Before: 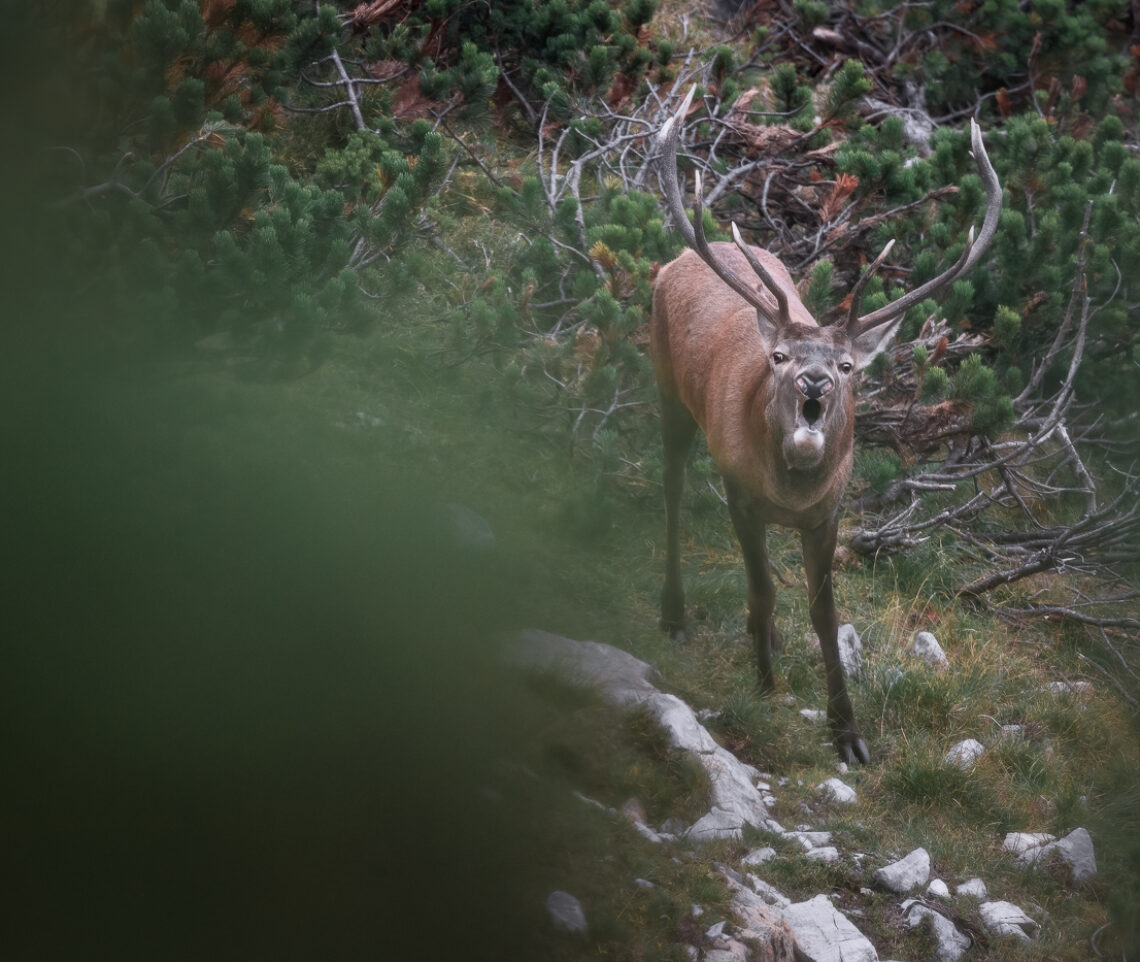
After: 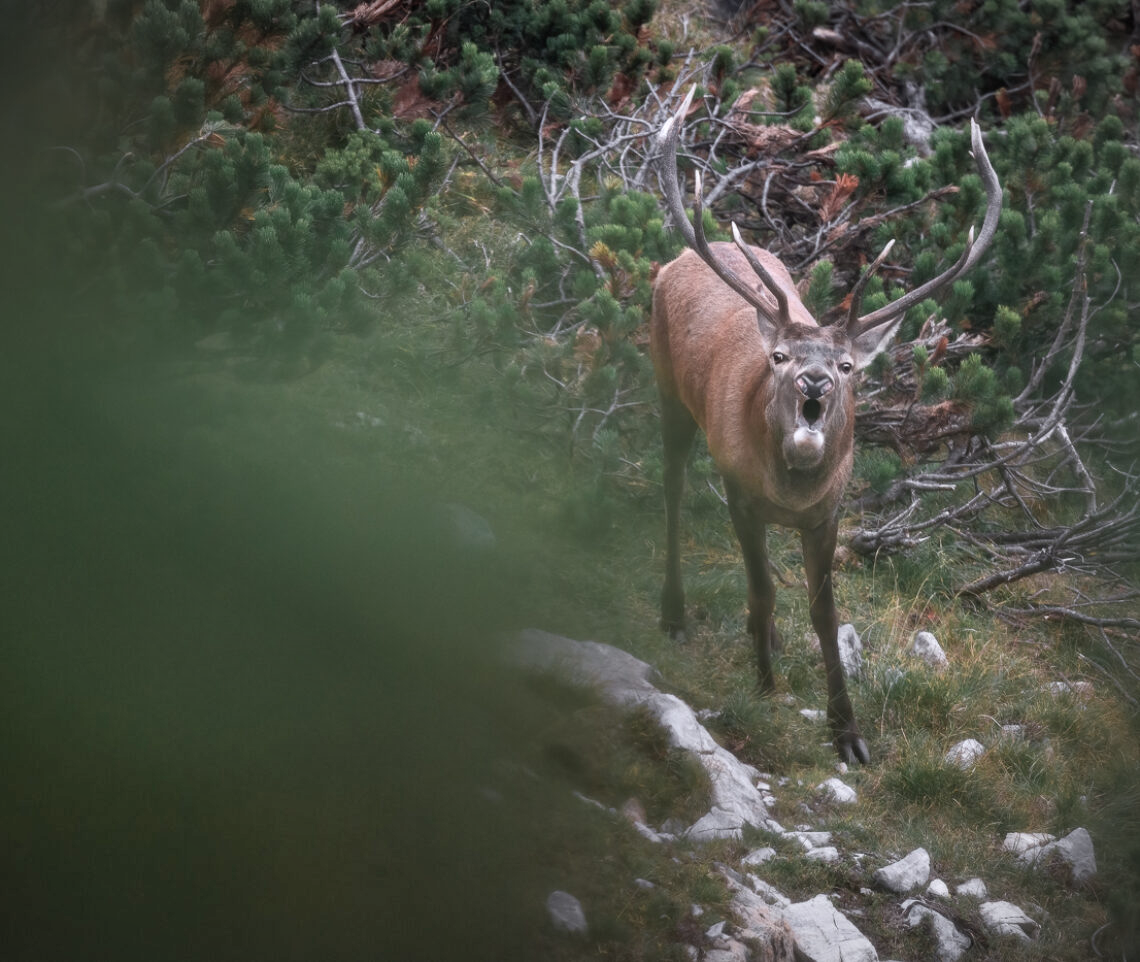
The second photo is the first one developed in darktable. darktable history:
shadows and highlights: radius 45.96, white point adjustment 6.51, compress 79.28%, soften with gaussian
vignetting: fall-off start 97.72%, fall-off radius 99.47%, width/height ratio 1.369, dithering 16-bit output
